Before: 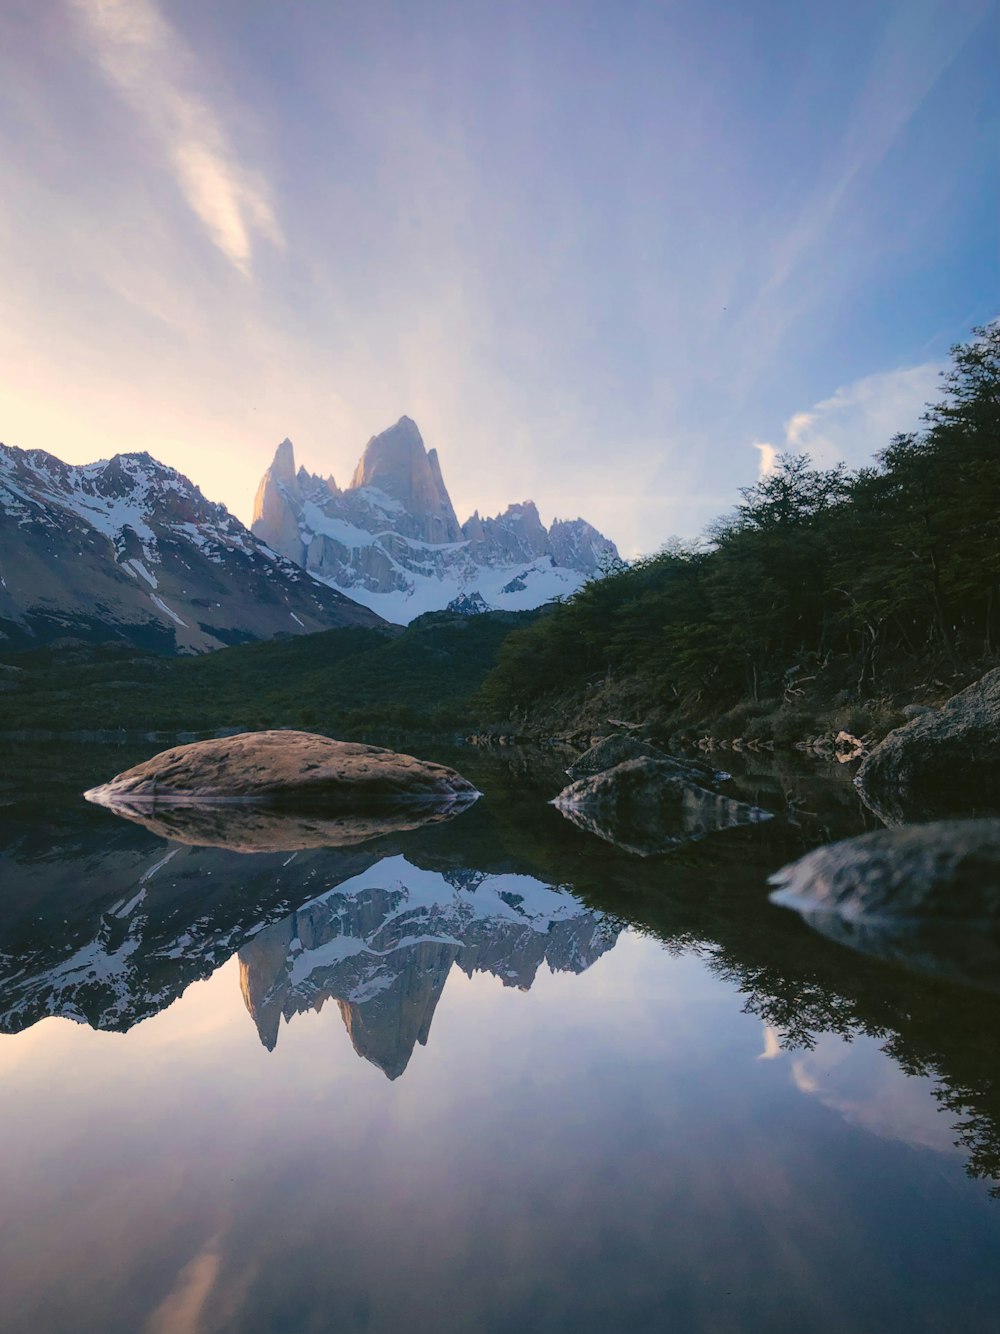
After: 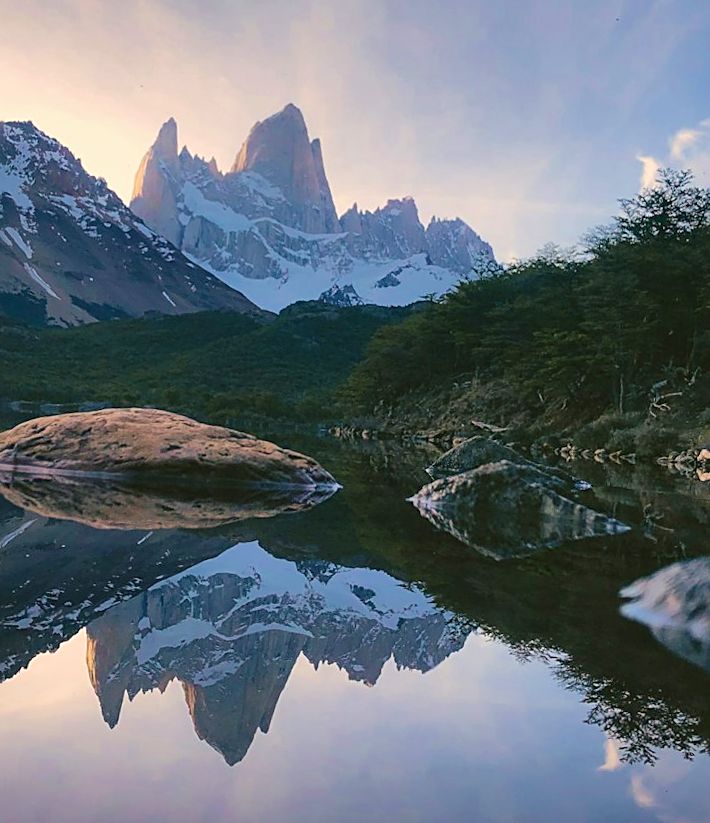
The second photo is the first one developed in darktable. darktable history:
sharpen: on, module defaults
crop and rotate: angle -4.06°, left 9.913%, top 20.528%, right 12.492%, bottom 12.053%
shadows and highlights: low approximation 0.01, soften with gaussian
velvia: on, module defaults
